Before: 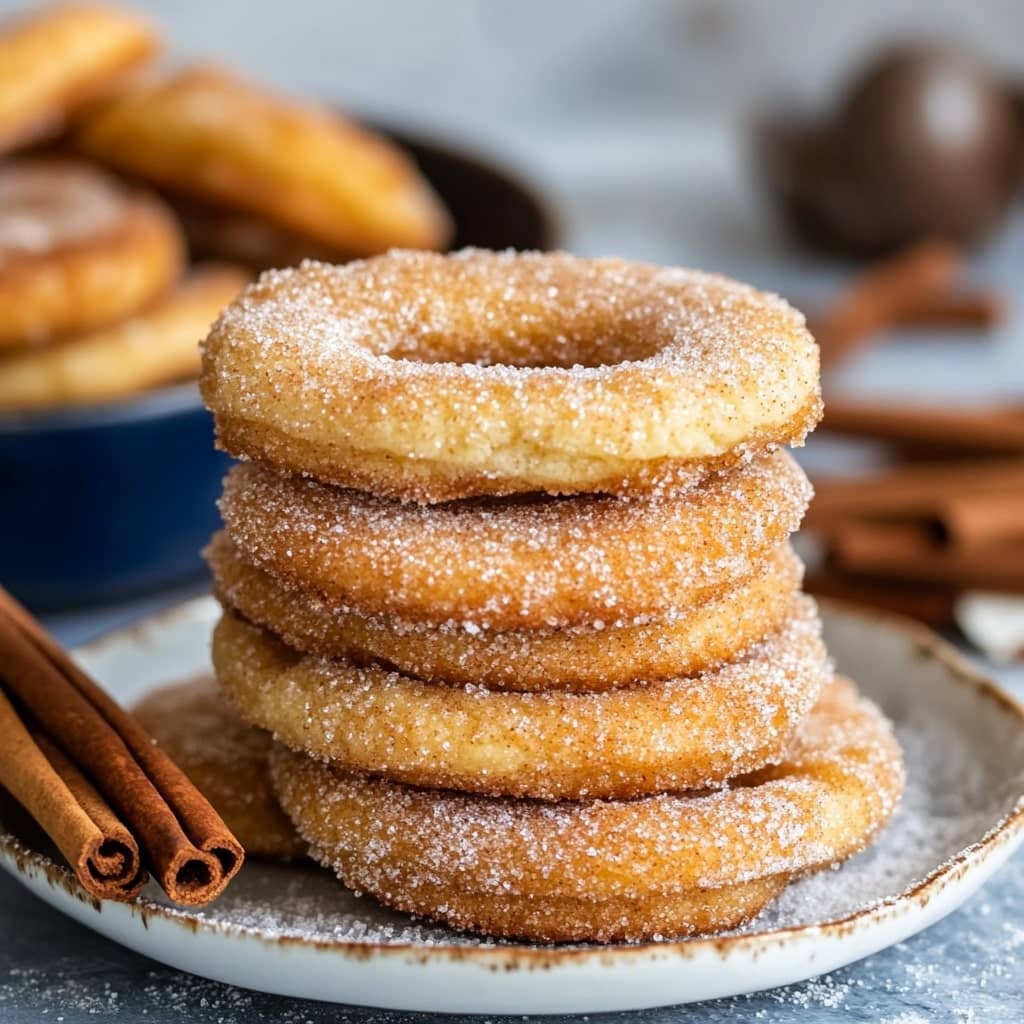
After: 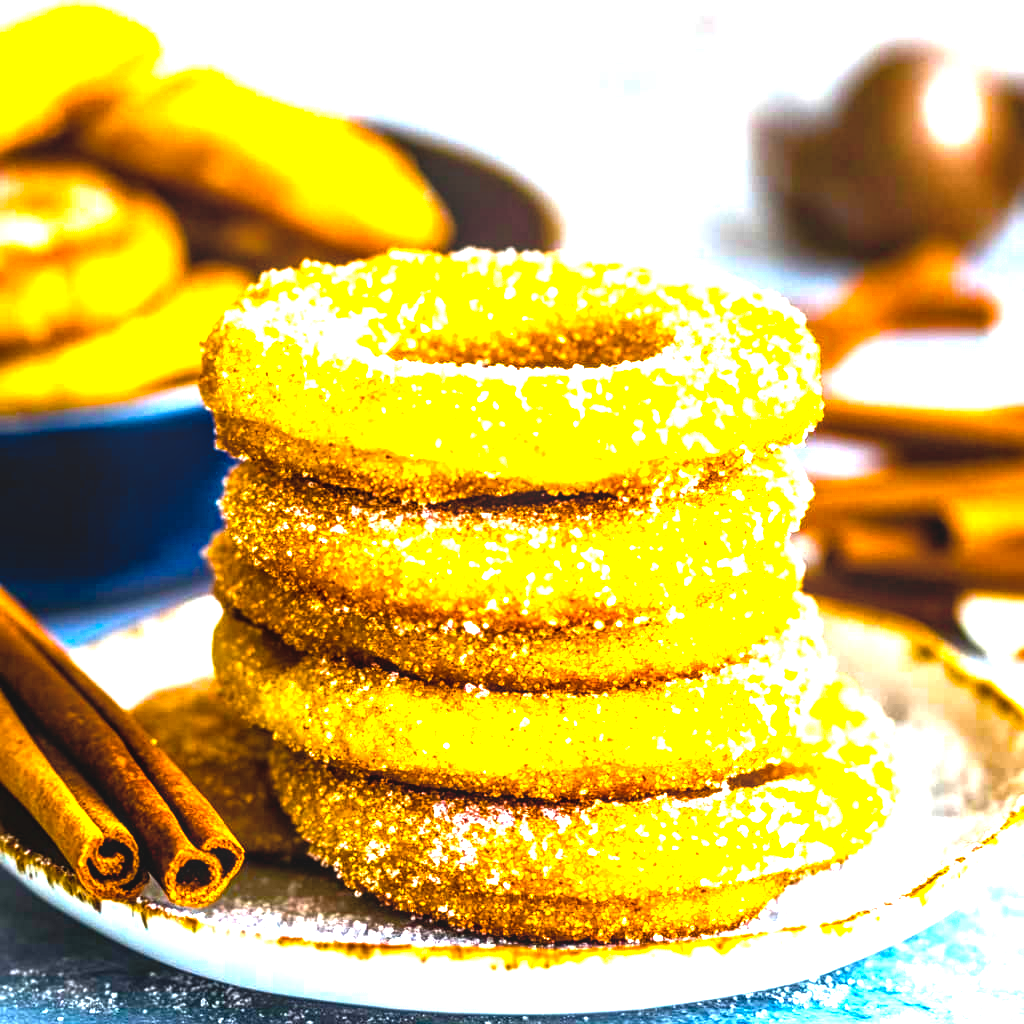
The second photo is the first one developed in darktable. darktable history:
local contrast: detail 130%
color balance rgb: linear chroma grading › global chroma 20%, perceptual saturation grading › global saturation 65%, perceptual saturation grading › highlights 60%, perceptual saturation grading › mid-tones 50%, perceptual saturation grading › shadows 50%, perceptual brilliance grading › global brilliance 30%, perceptual brilliance grading › highlights 50%, perceptual brilliance grading › mid-tones 50%, perceptual brilliance grading › shadows -22%, global vibrance 20%
